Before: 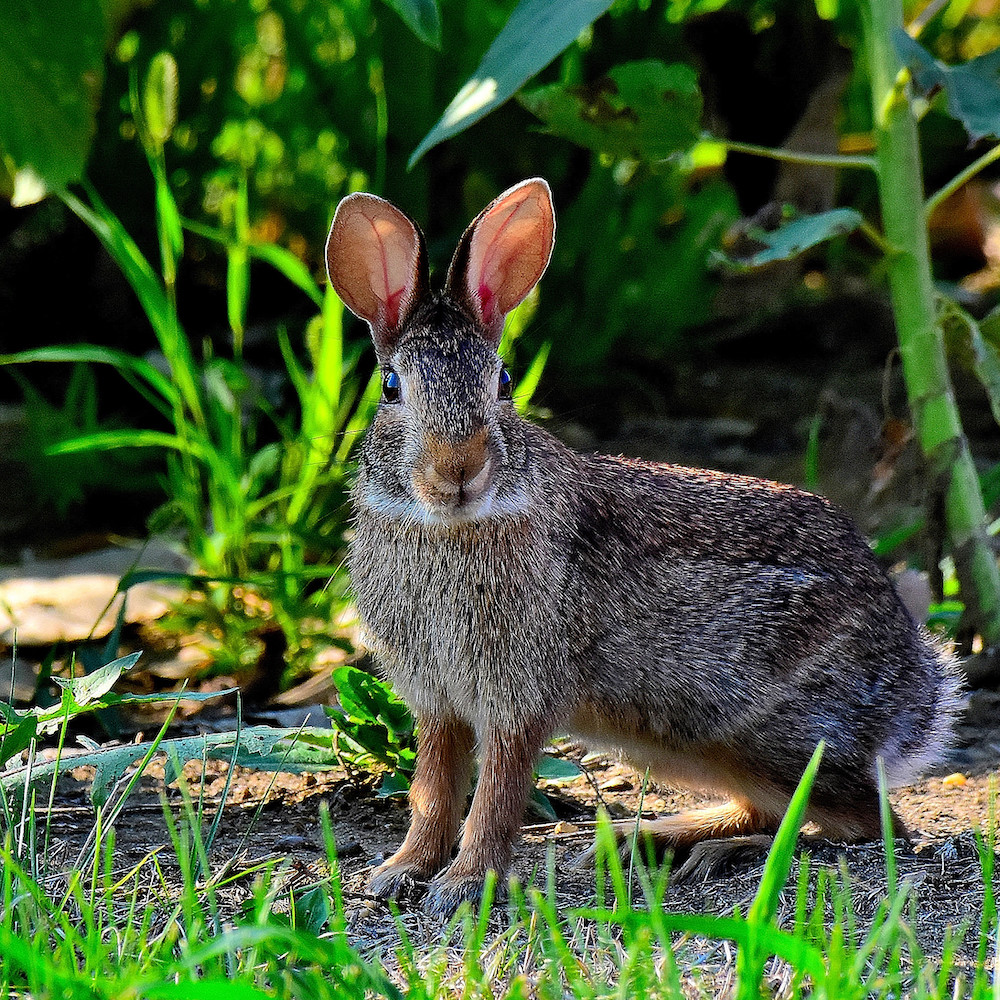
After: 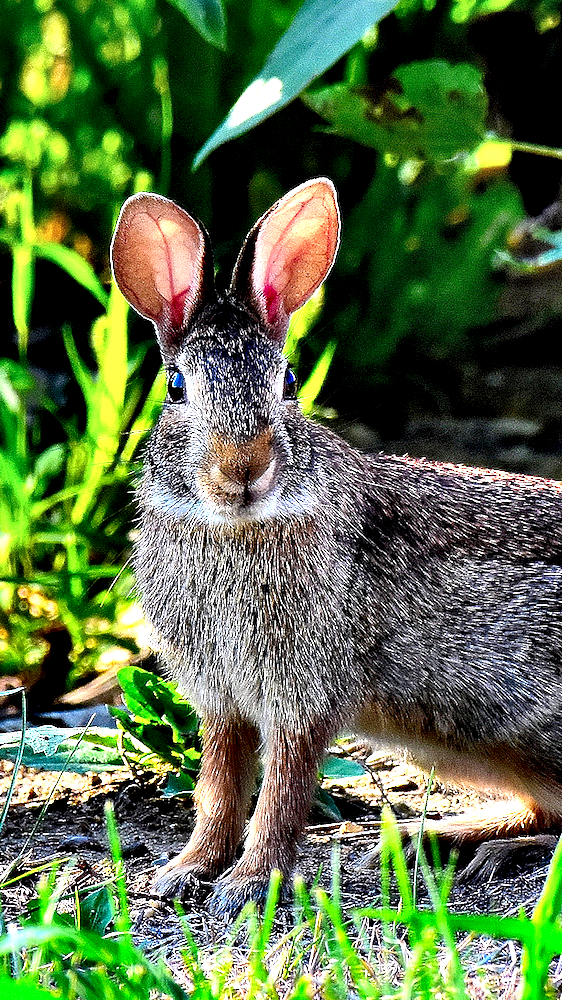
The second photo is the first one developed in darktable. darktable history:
crop: left 21.517%, right 22.197%
exposure: black level correction 0, exposure 0.685 EV, compensate exposure bias true, compensate highlight preservation false
contrast equalizer: y [[0.6 ×6], [0.55 ×6], [0 ×6], [0 ×6], [0 ×6]]
